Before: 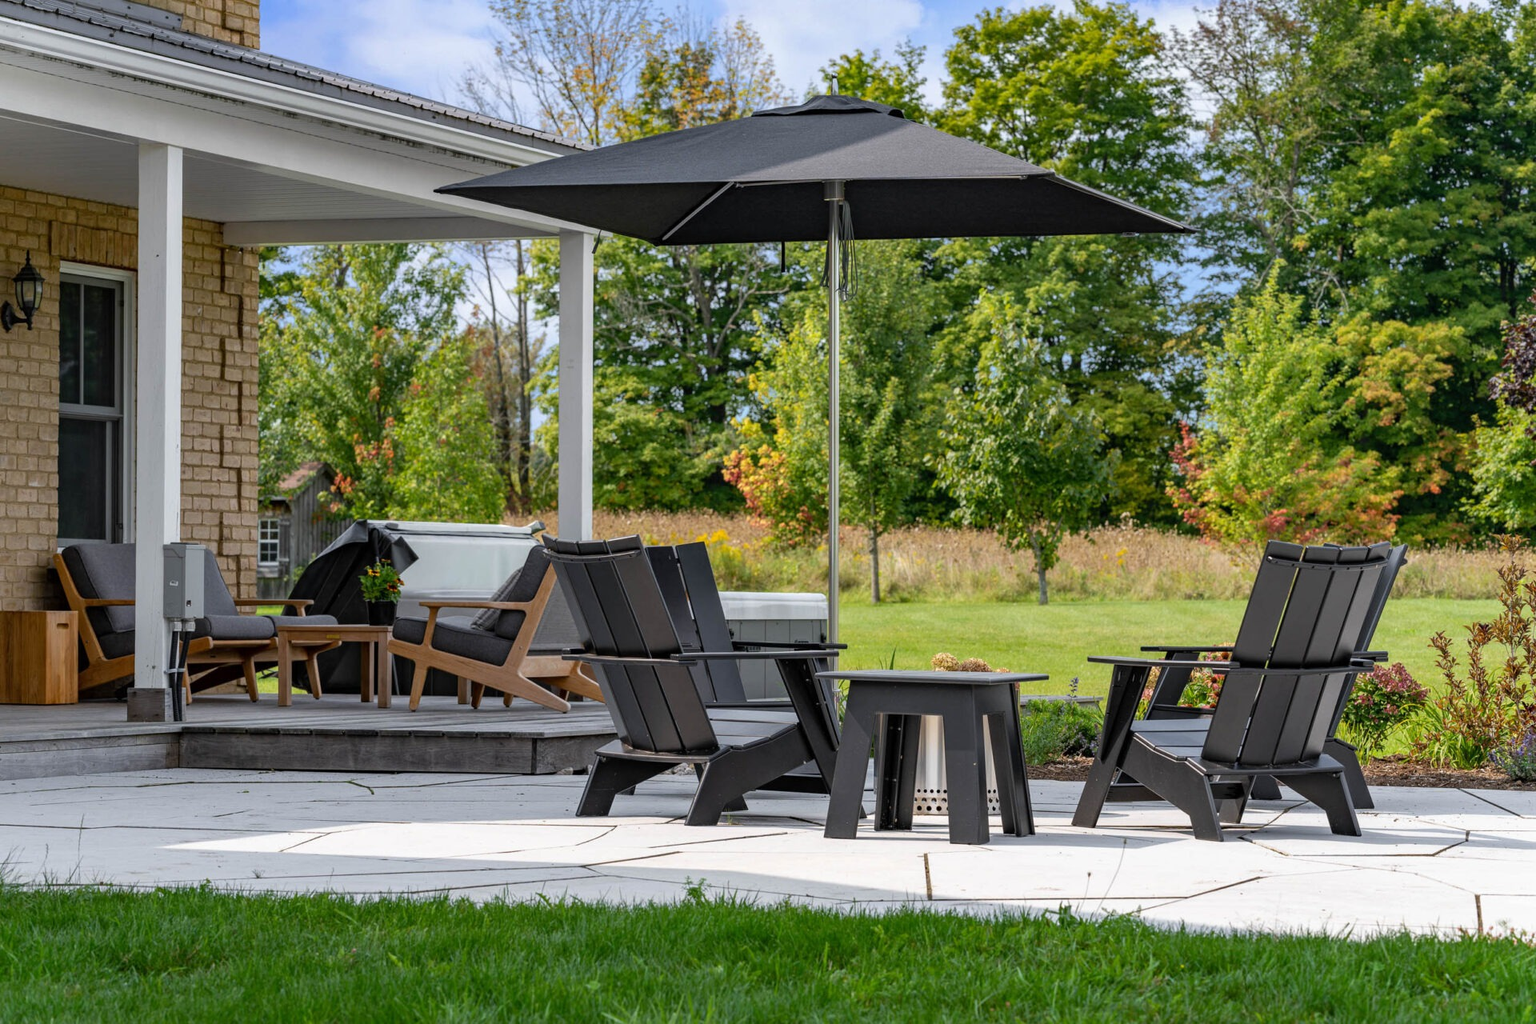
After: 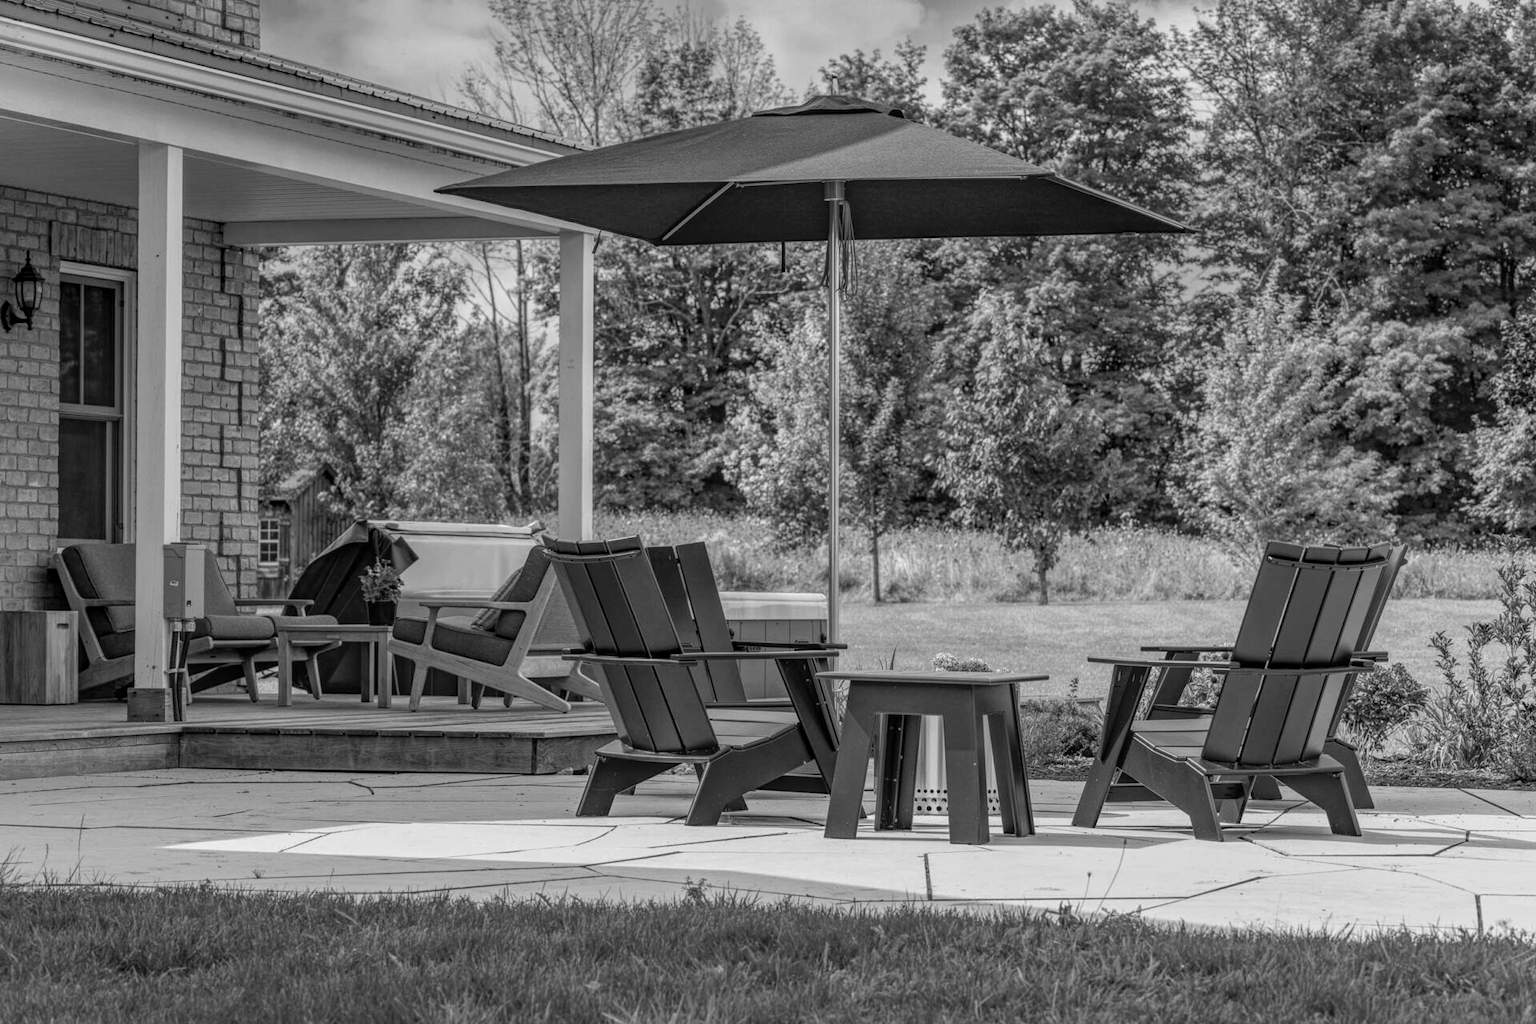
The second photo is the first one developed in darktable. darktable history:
monochrome: a 26.22, b 42.67, size 0.8
local contrast: highlights 74%, shadows 55%, detail 176%, midtone range 0.207
